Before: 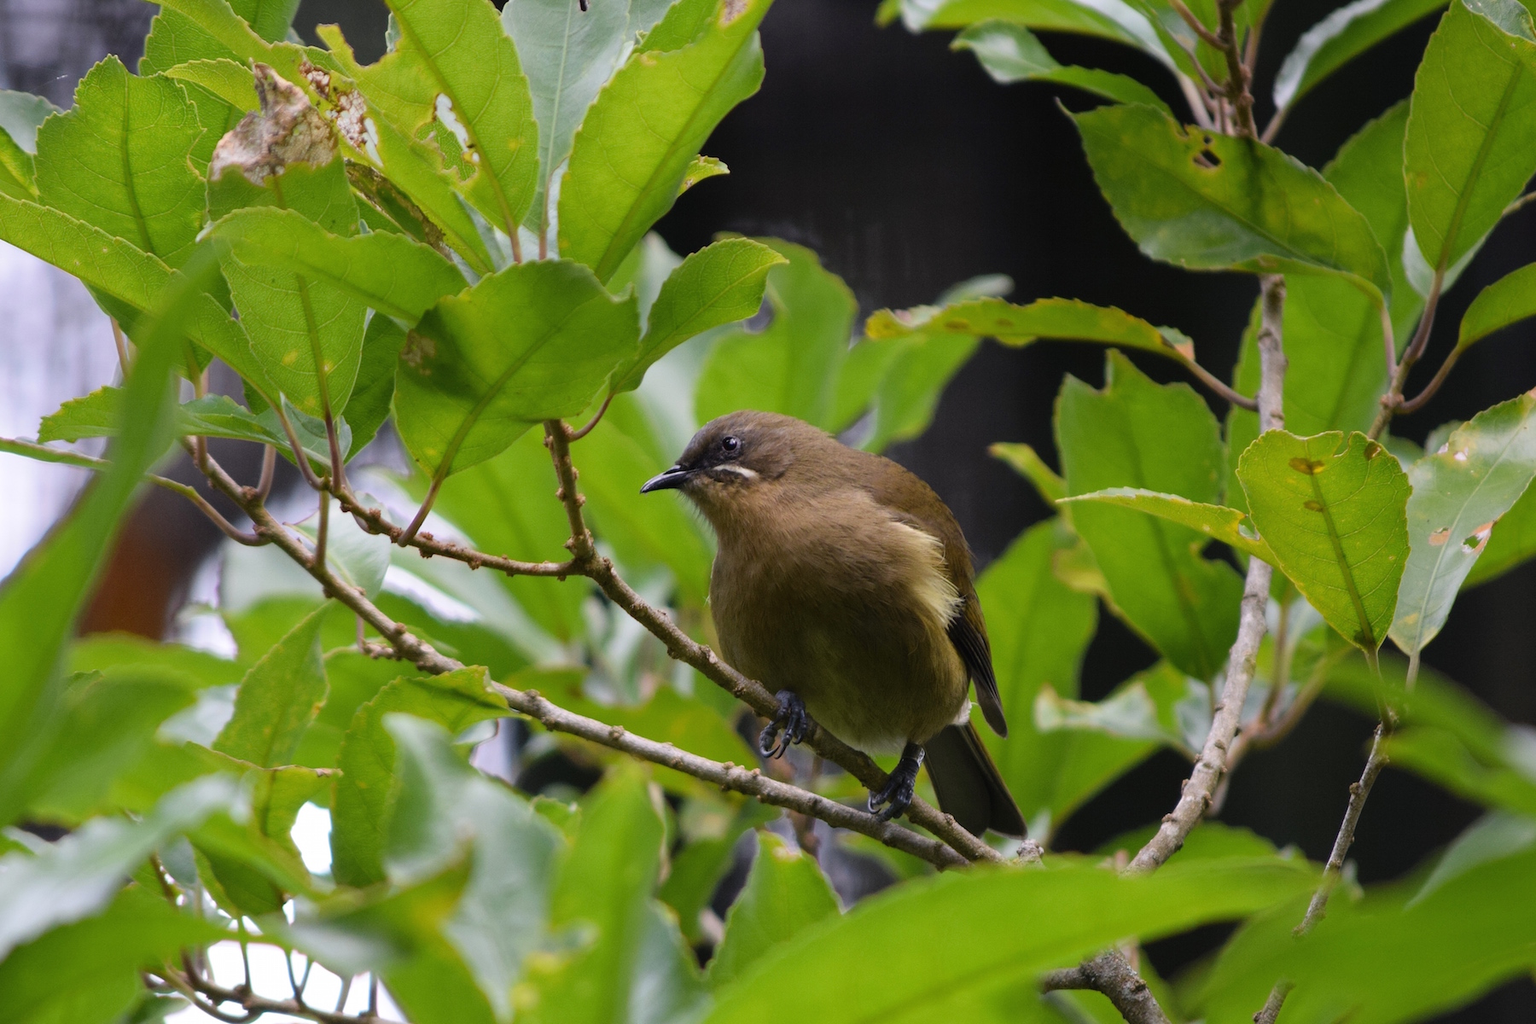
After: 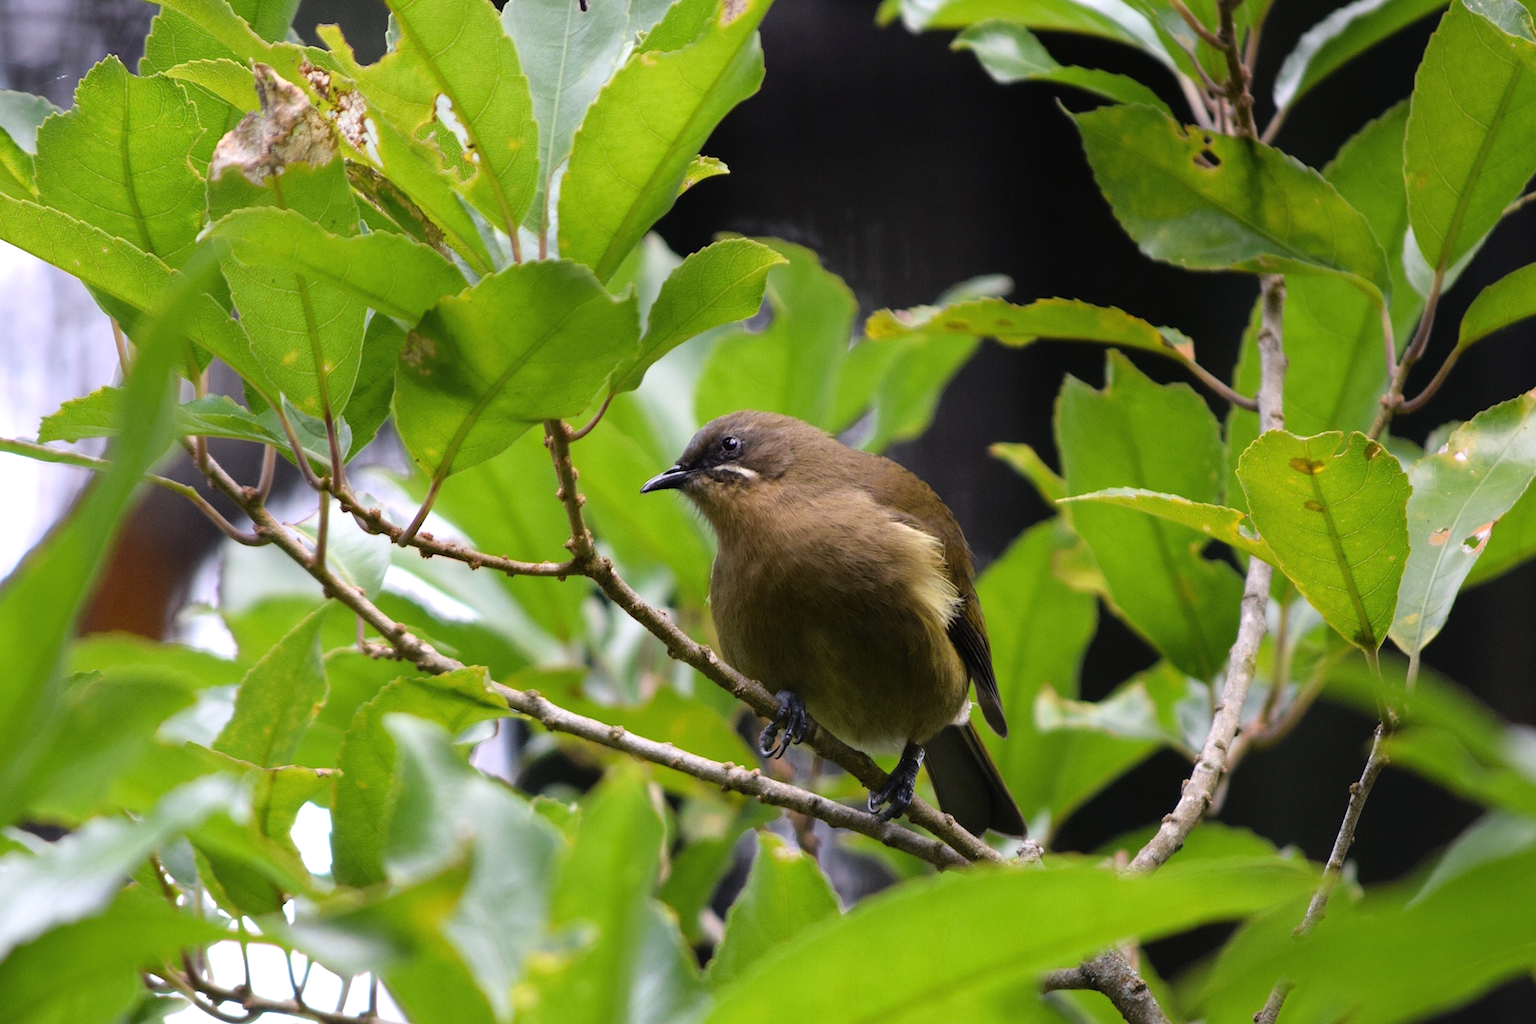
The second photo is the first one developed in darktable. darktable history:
tone equalizer: -8 EV -0.388 EV, -7 EV -0.399 EV, -6 EV -0.321 EV, -5 EV -0.215 EV, -3 EV 0.228 EV, -2 EV 0.35 EV, -1 EV 0.411 EV, +0 EV 0.395 EV
